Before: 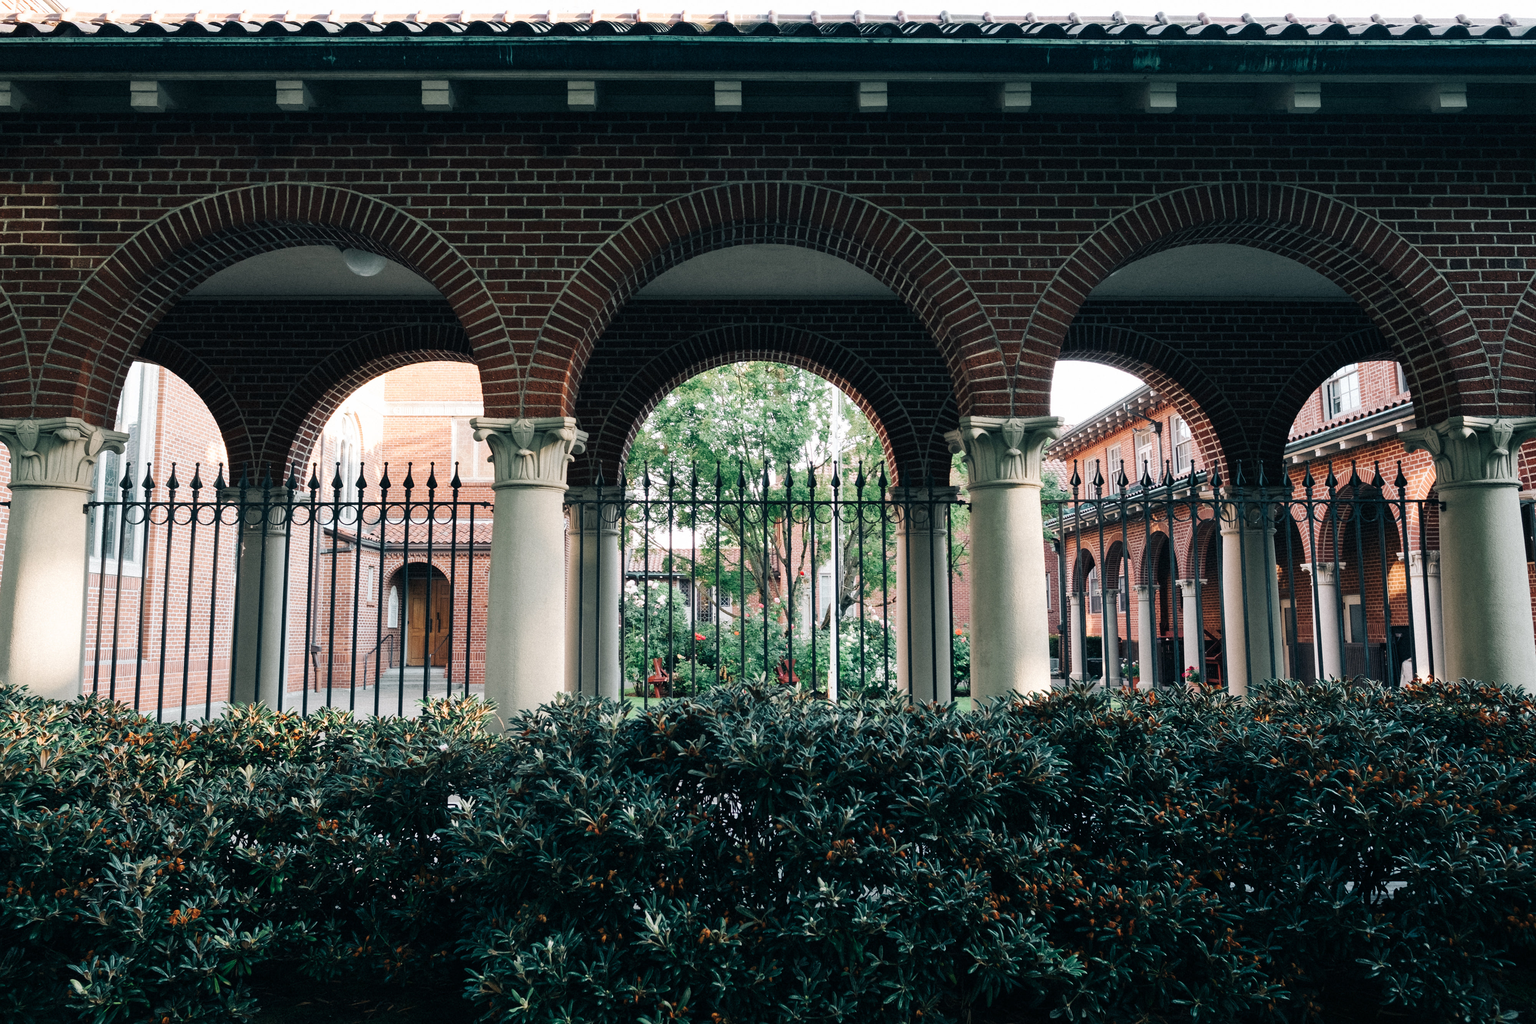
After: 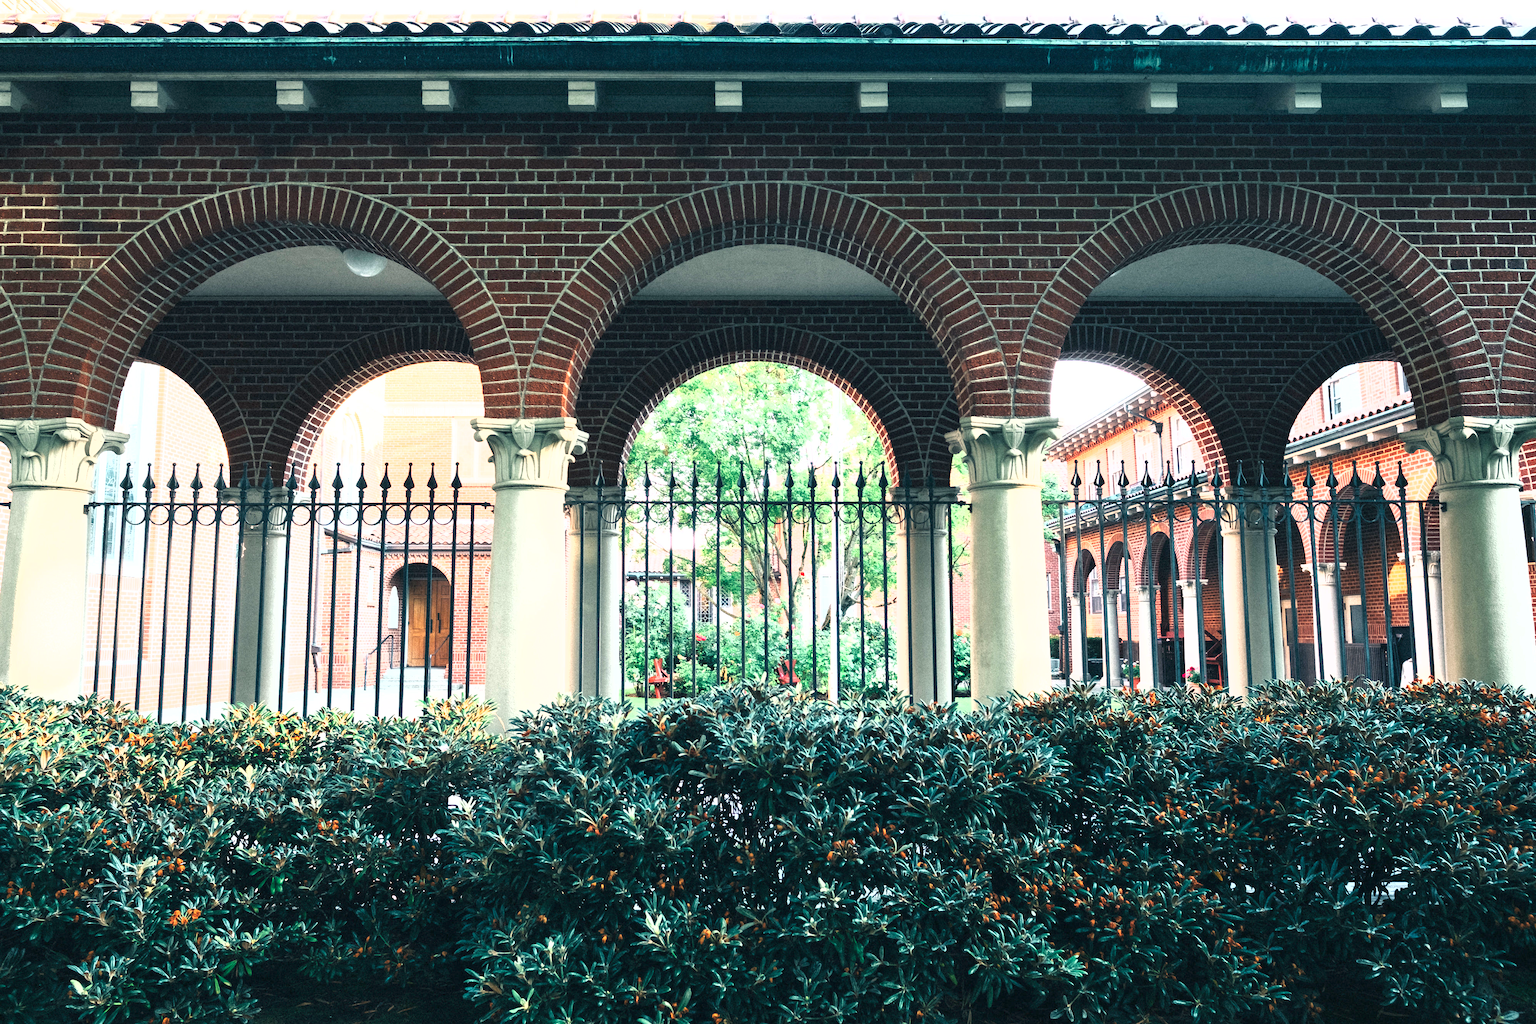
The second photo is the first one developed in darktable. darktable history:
exposure: black level correction 0, exposure 1.931 EV, compensate highlight preservation false
shadows and highlights: radius 122.49, shadows 21.43, white point adjustment -9.69, highlights -13.79, soften with gaussian
color zones: curves: ch1 [(0, 0.513) (0.143, 0.524) (0.286, 0.511) (0.429, 0.506) (0.571, 0.503) (0.714, 0.503) (0.857, 0.508) (1, 0.513)]
